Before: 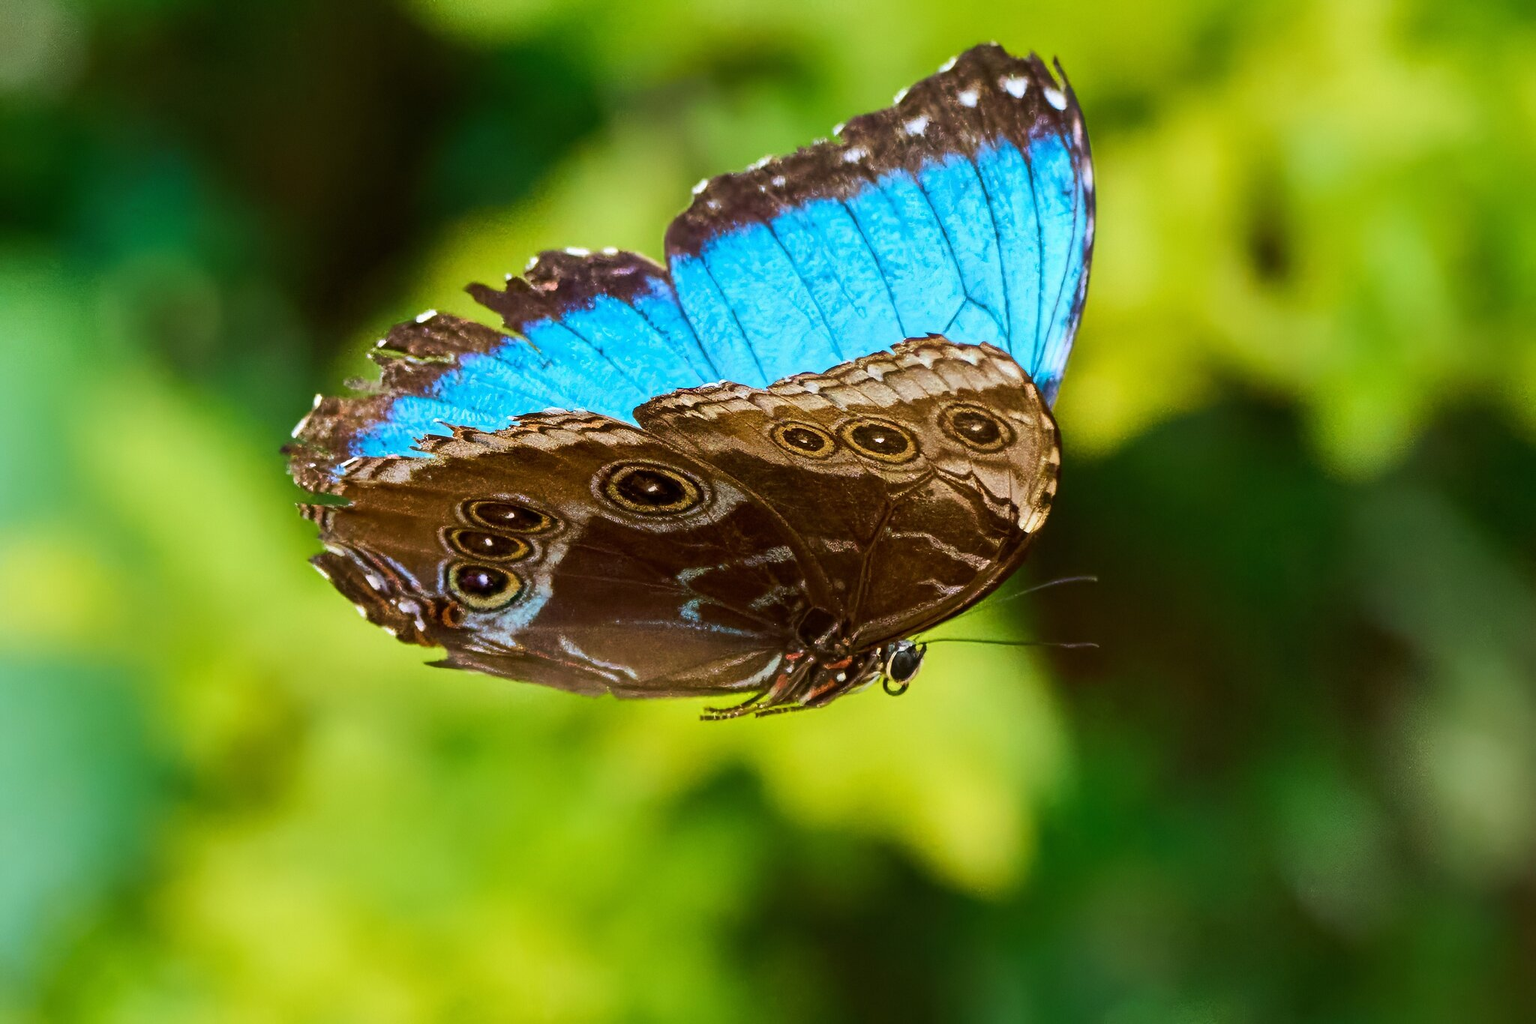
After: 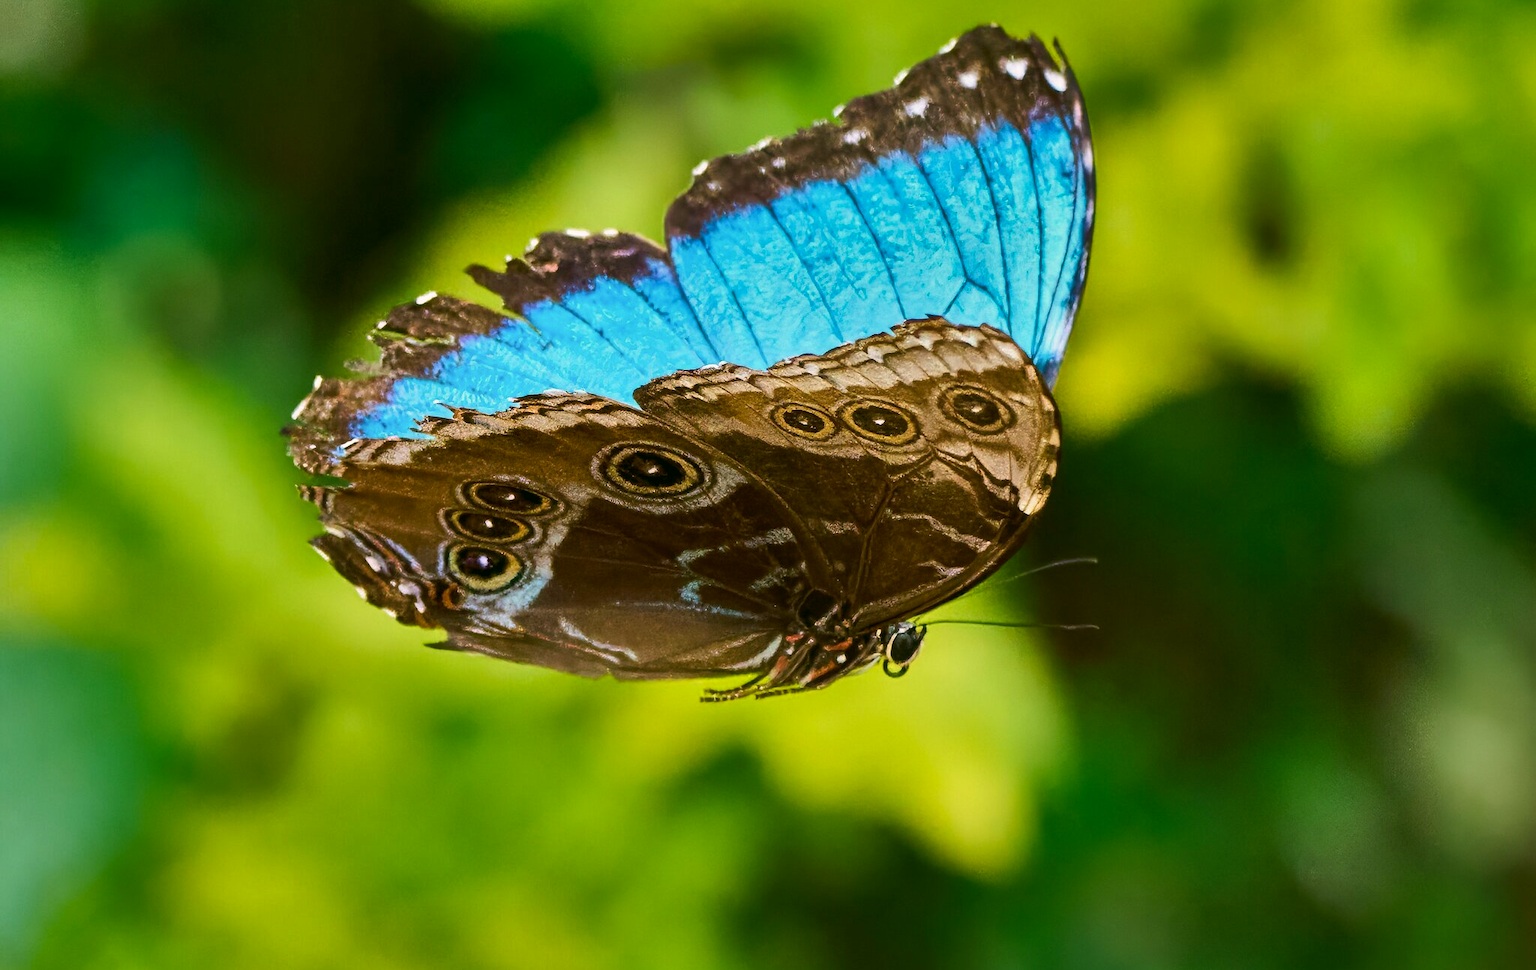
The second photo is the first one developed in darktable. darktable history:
color correction: highlights a* 4.17, highlights b* 4.96, shadows a* -7.59, shadows b* 4.77
crop and rotate: top 1.972%, bottom 3.292%
shadows and highlights: shadows 20.97, highlights -81.4, soften with gaussian
